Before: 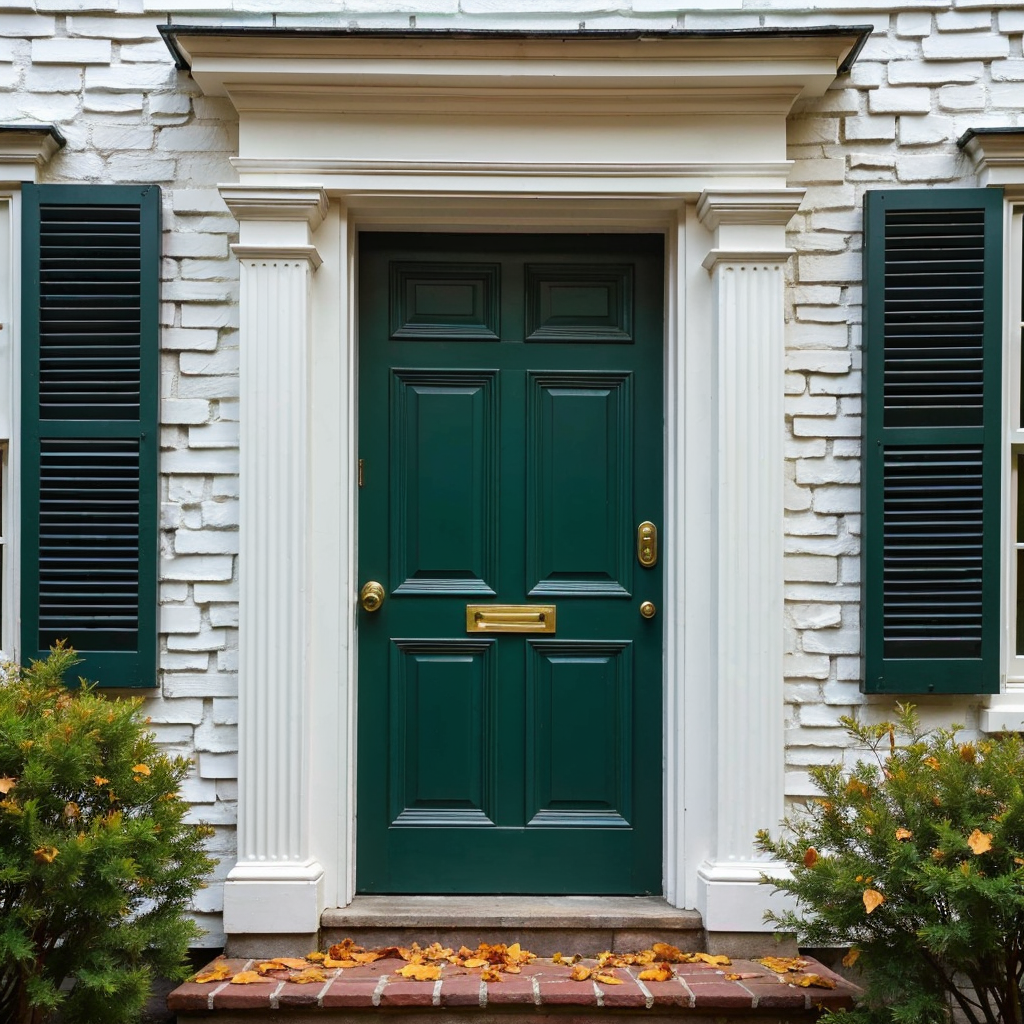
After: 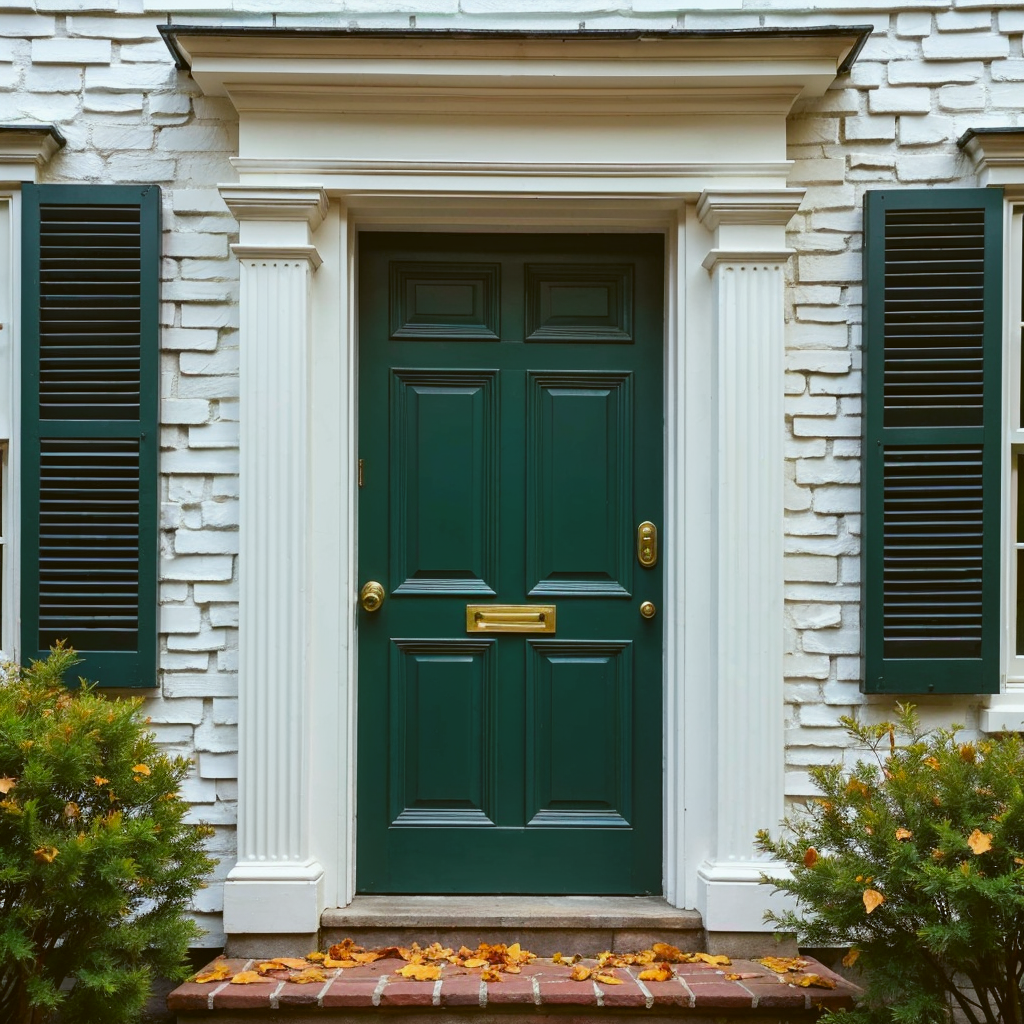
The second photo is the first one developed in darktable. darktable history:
contrast brightness saturation: contrast 0.04, saturation 0.07
color balance: lift [1.004, 1.002, 1.002, 0.998], gamma [1, 1.007, 1.002, 0.993], gain [1, 0.977, 1.013, 1.023], contrast -3.64%
